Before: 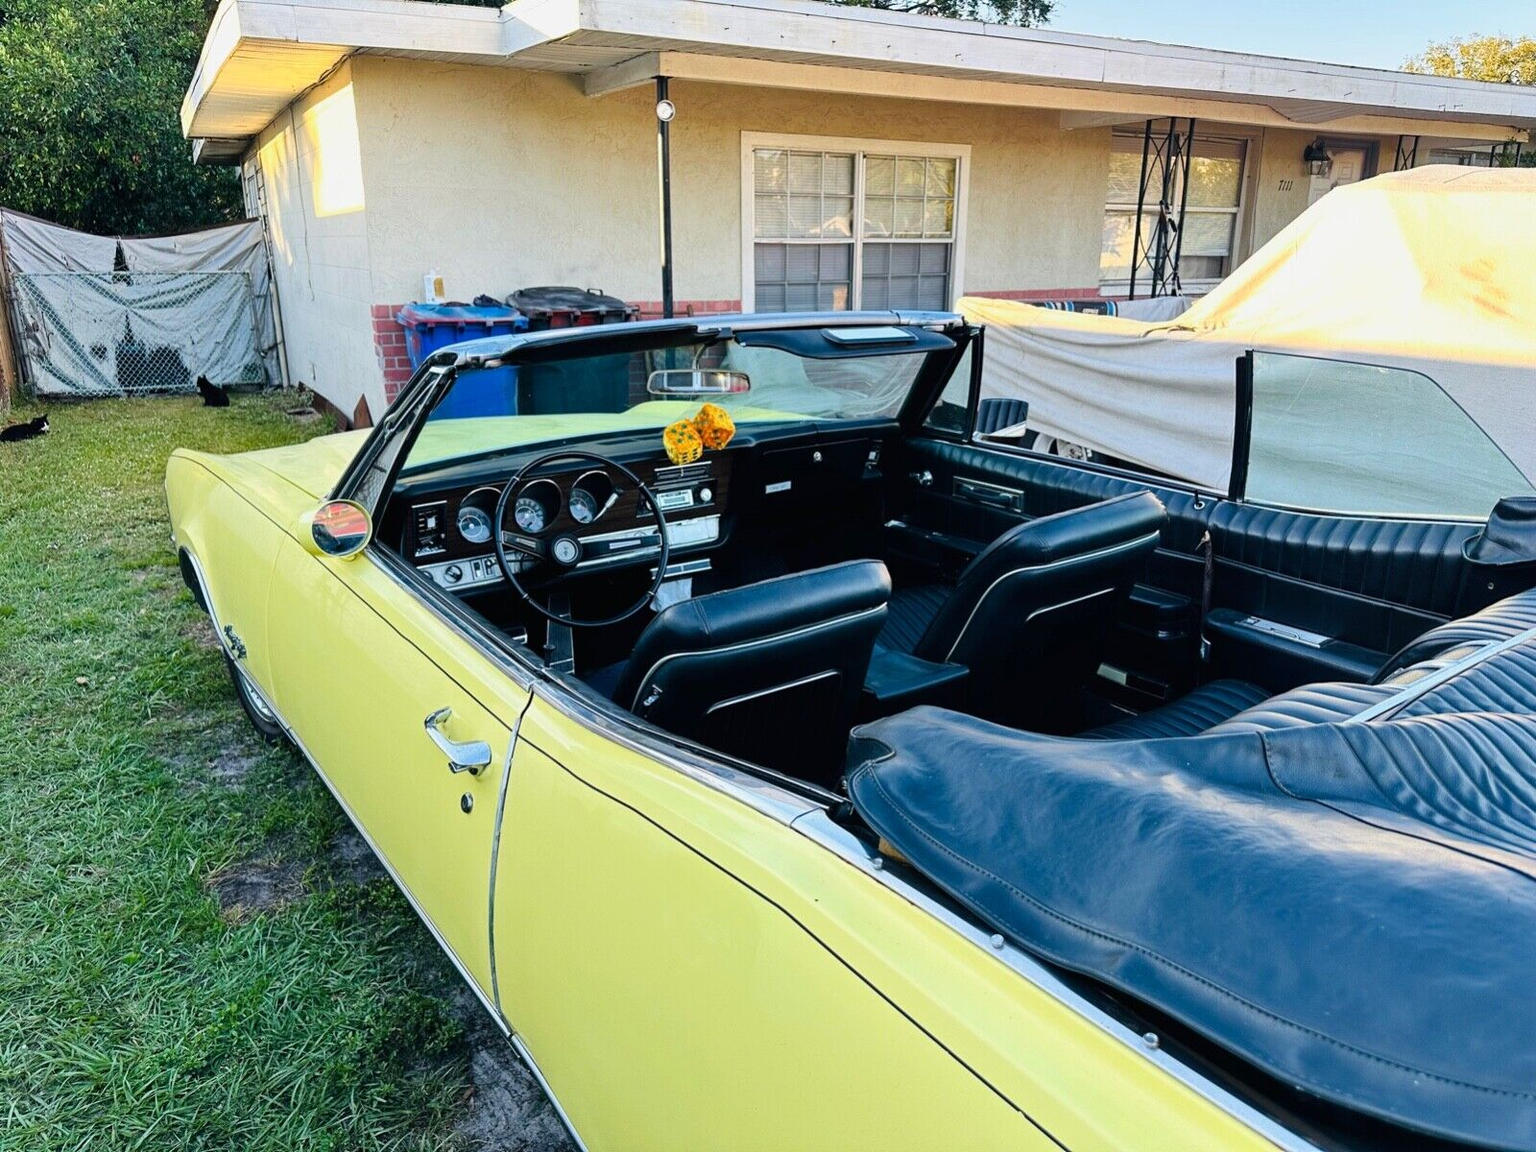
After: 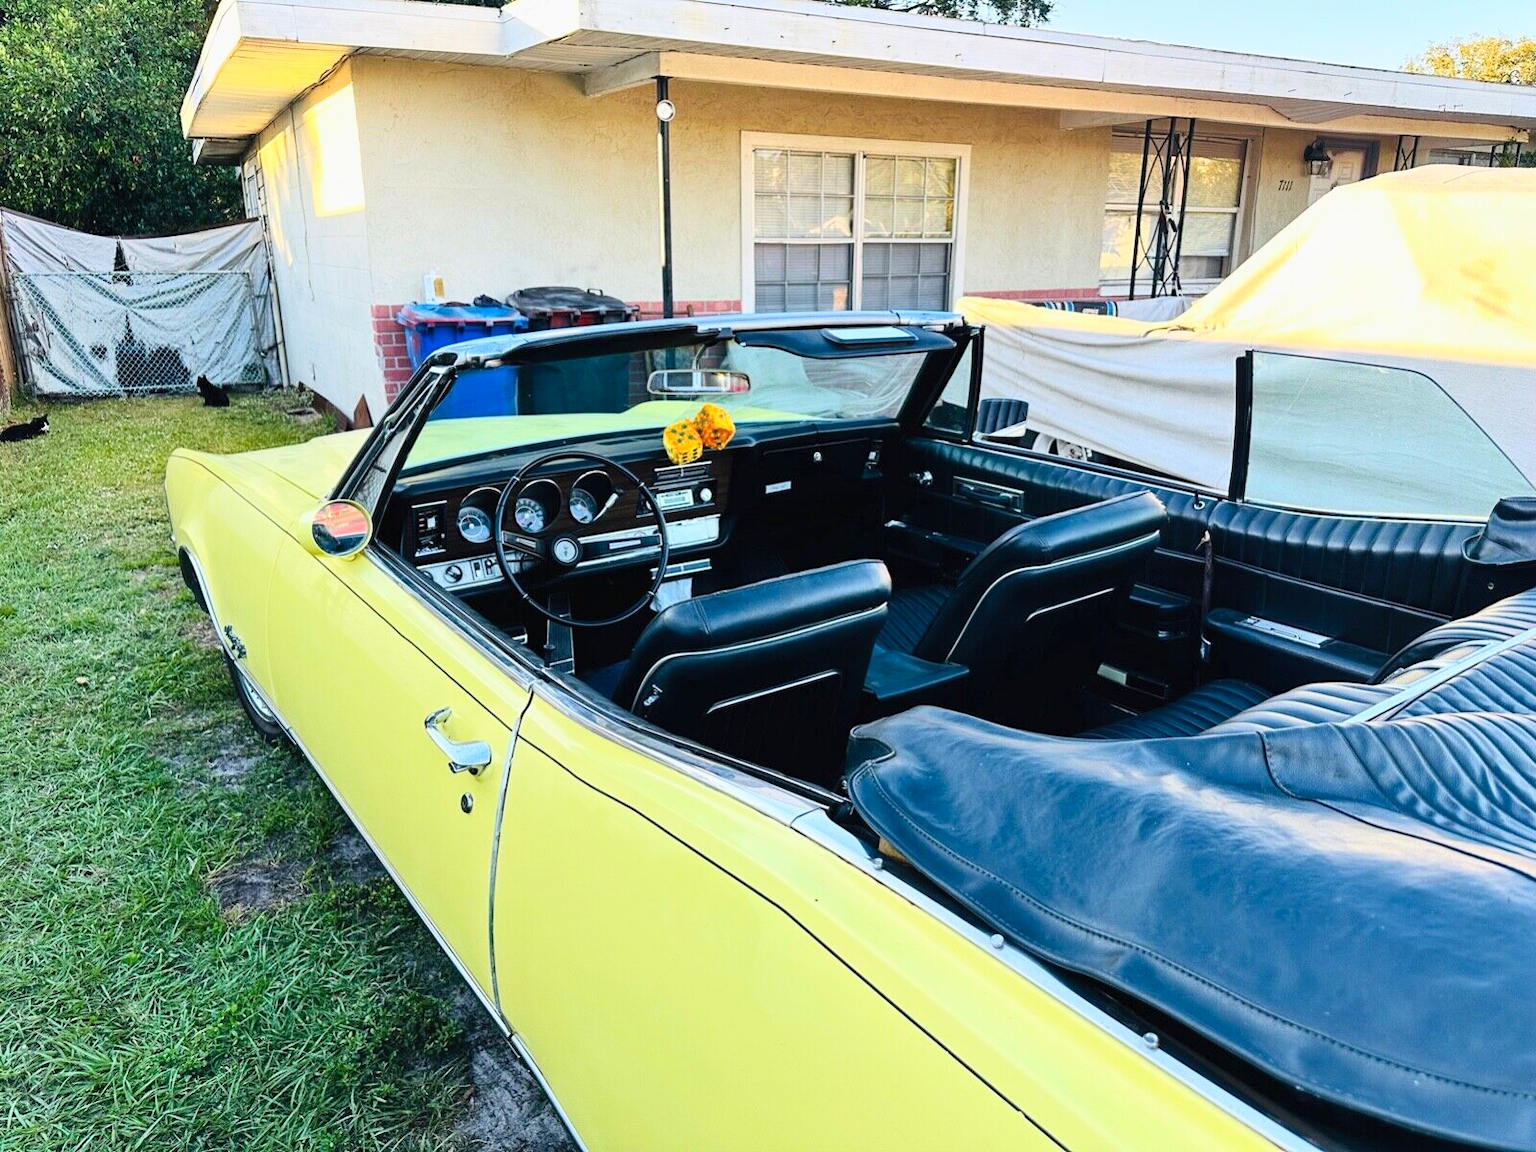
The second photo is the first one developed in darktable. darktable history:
contrast brightness saturation: contrast 0.197, brightness 0.149, saturation 0.135
